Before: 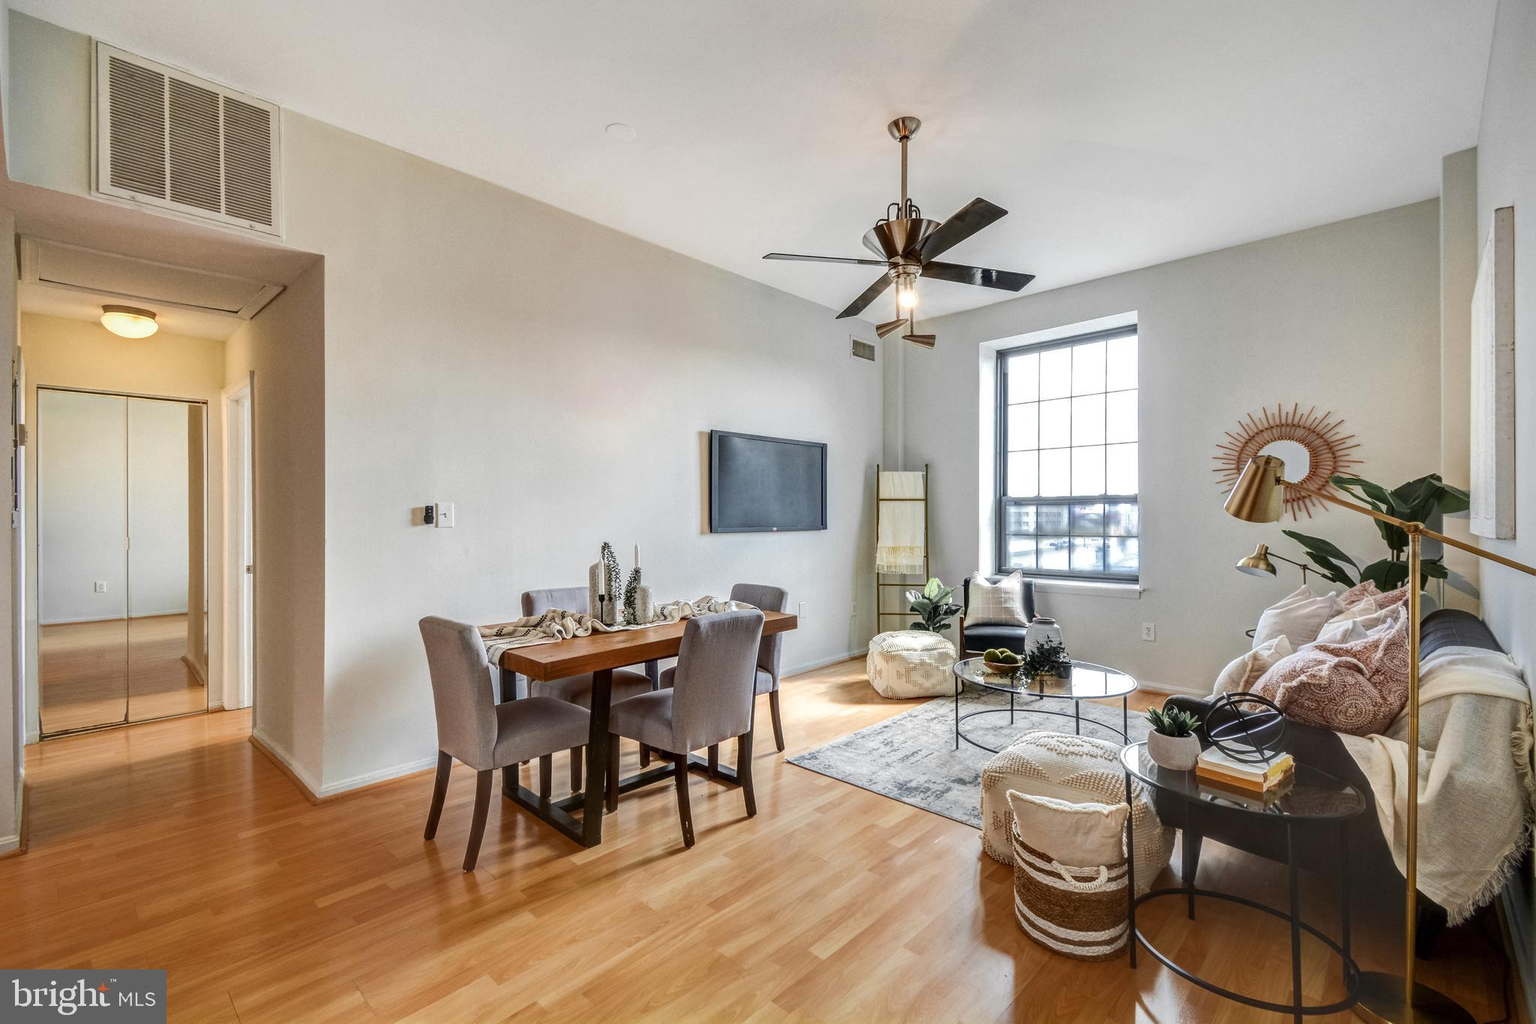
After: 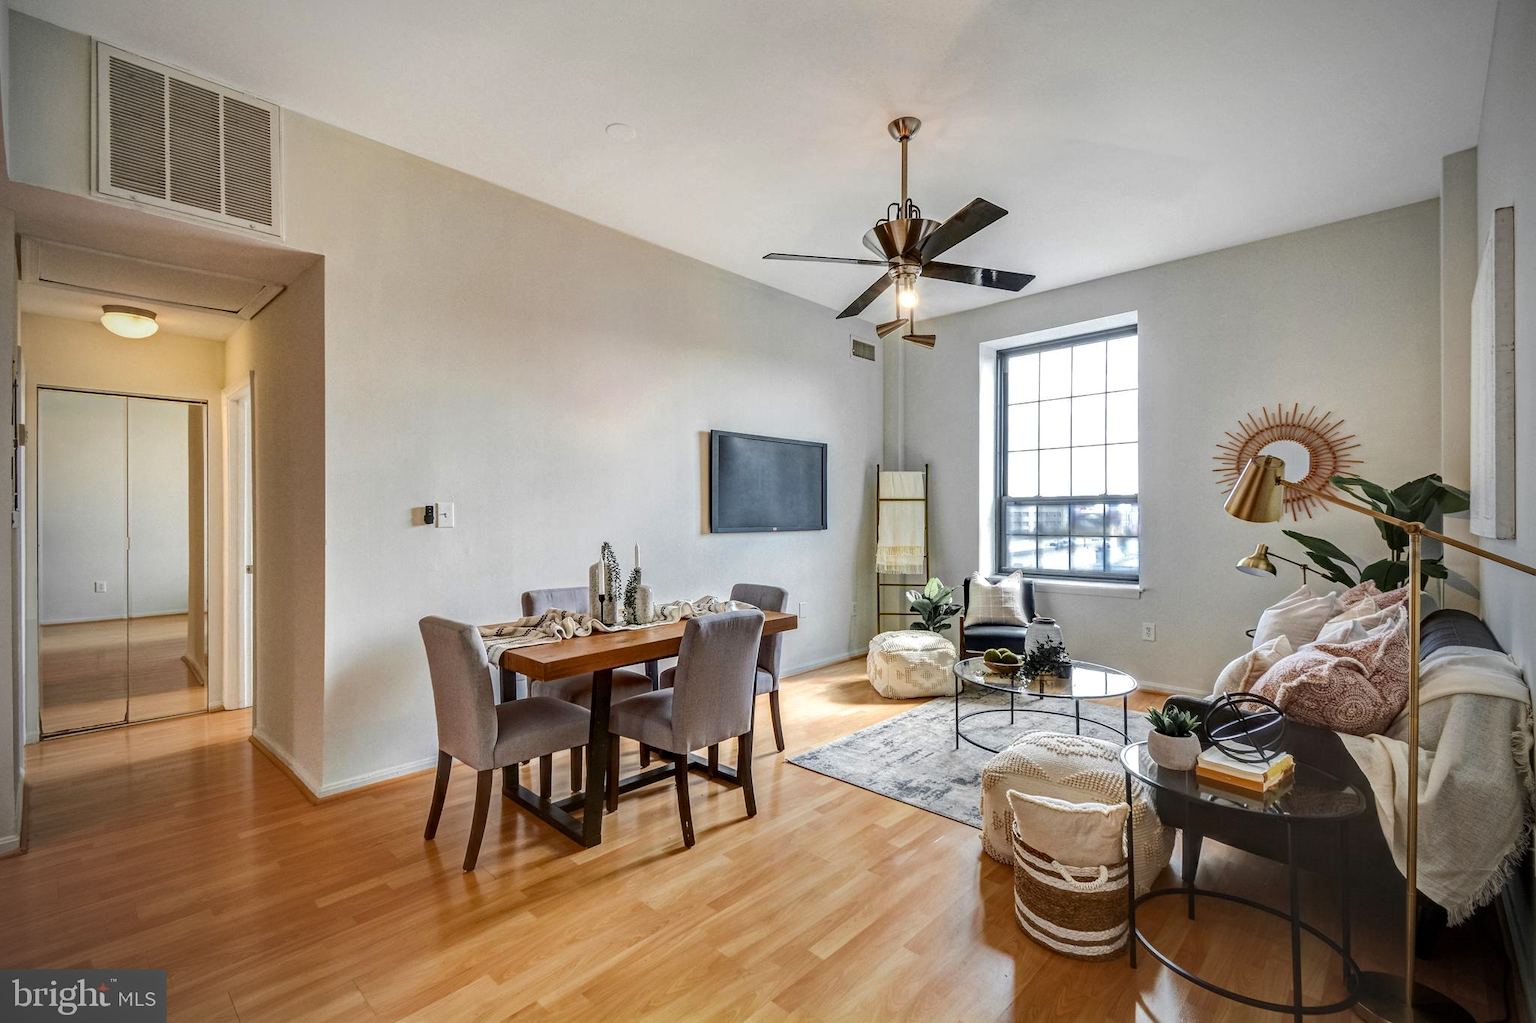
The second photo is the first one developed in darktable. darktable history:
haze removal: compatibility mode true, adaptive false
vignetting: fall-off start 71.74%
